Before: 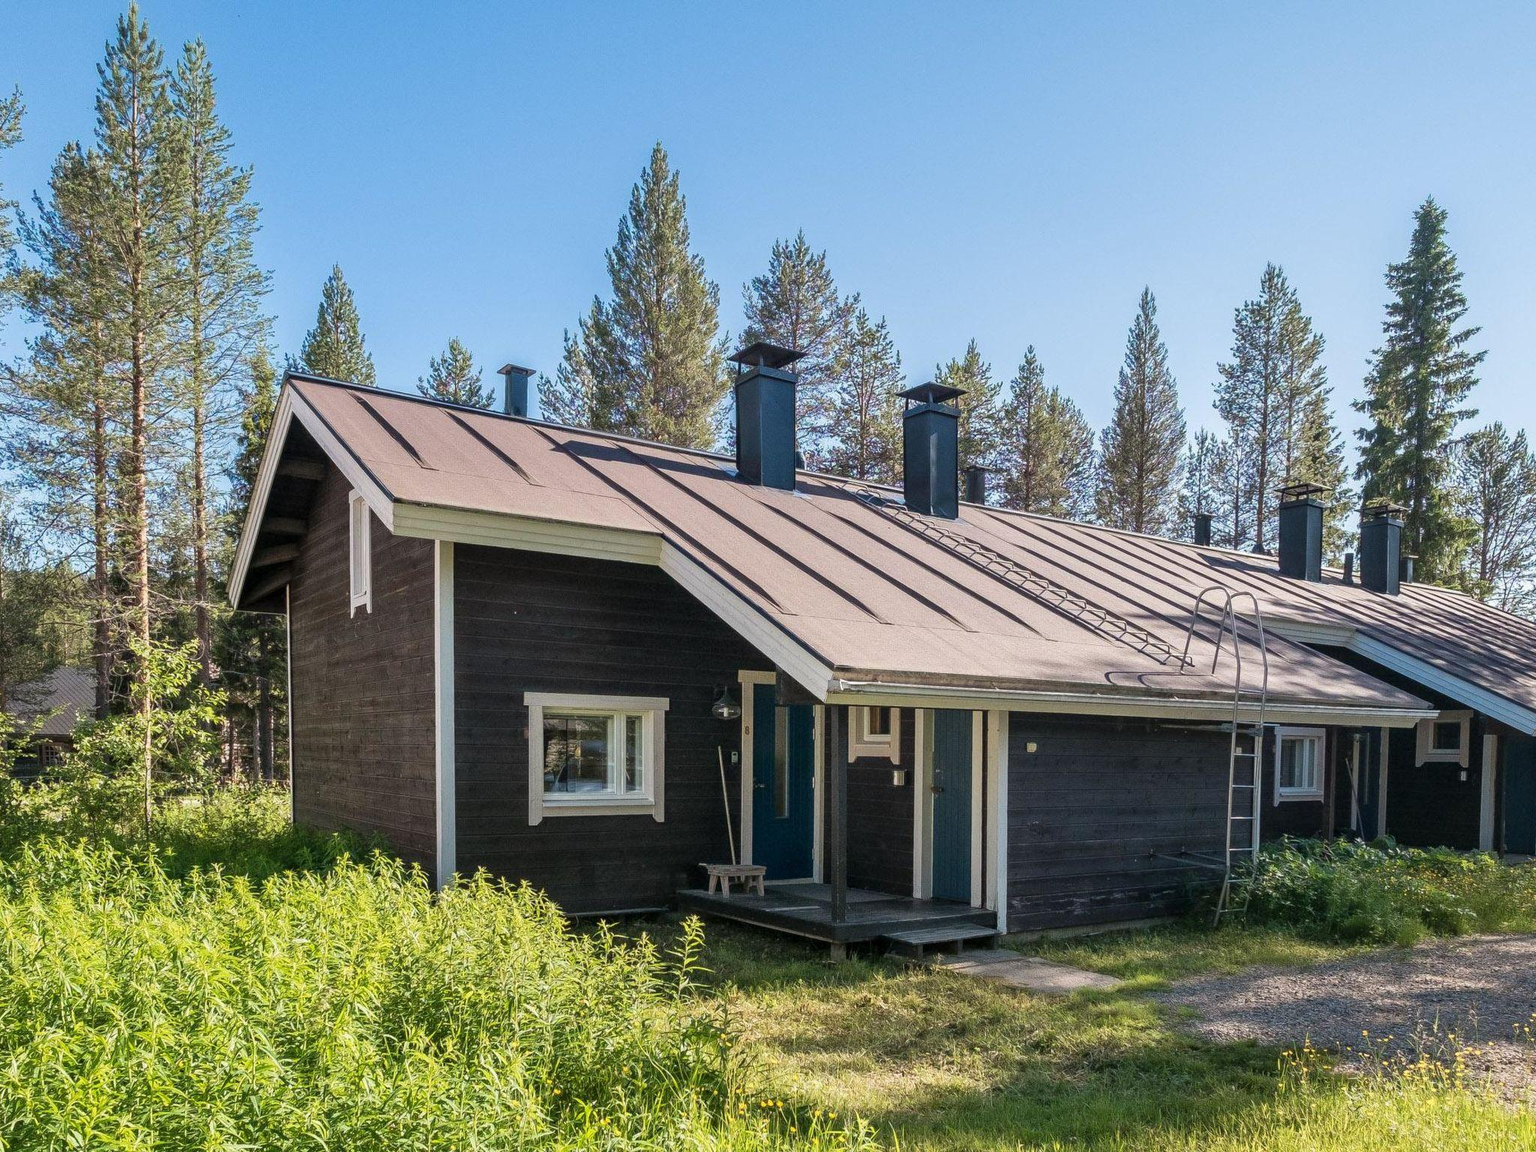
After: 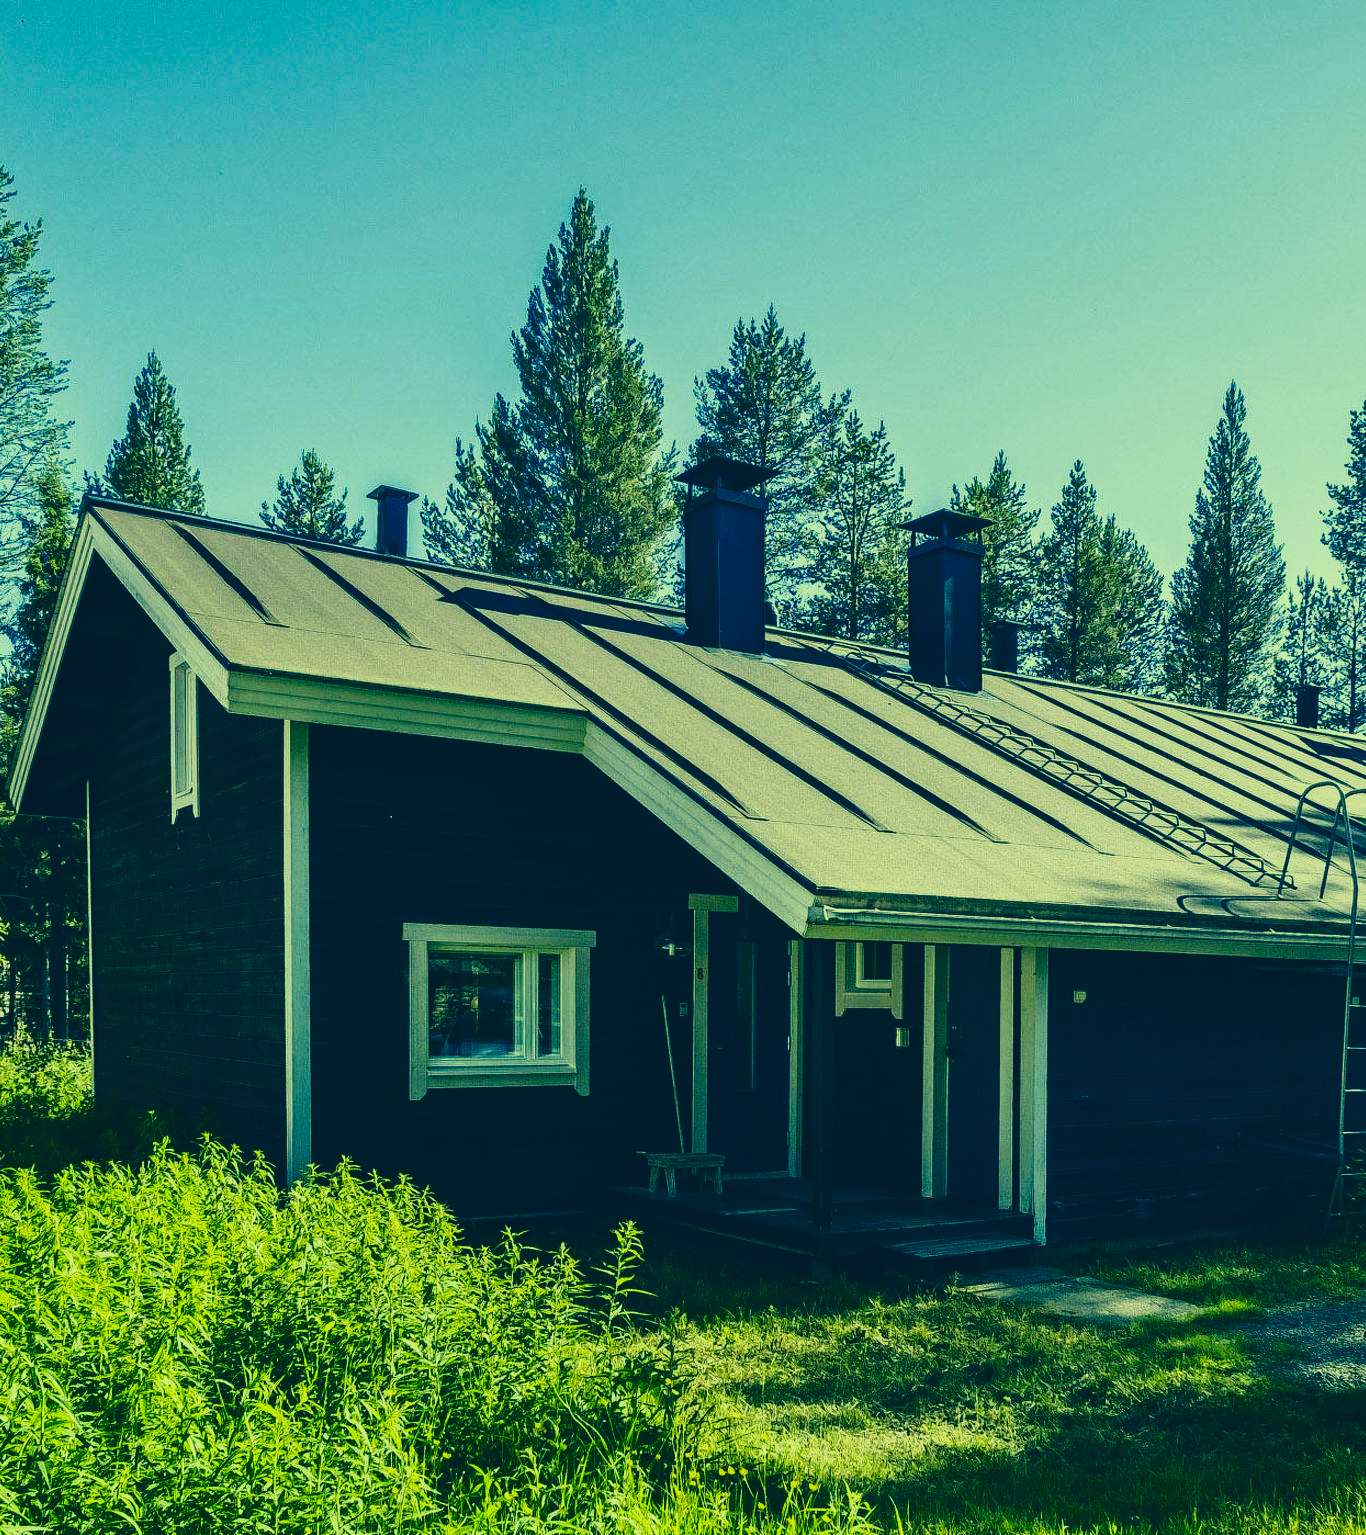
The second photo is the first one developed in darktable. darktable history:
crop and rotate: left 14.469%, right 18.819%
contrast brightness saturation: contrast 0.282
base curve: curves: ch0 [(0, 0) (0.028, 0.03) (0.121, 0.232) (0.46, 0.748) (0.859, 0.968) (1, 1)], preserve colors none
exposure: exposure 0.405 EV, compensate exposure bias true, compensate highlight preservation false
color correction: highlights a* -15.7, highlights b* 39.85, shadows a* -39.58, shadows b* -26.81
shadows and highlights: shadows 24.98, highlights -24.85
tone equalizer: -8 EV -1.98 EV, -7 EV -2 EV, -6 EV -1.98 EV, -5 EV -2 EV, -4 EV -2 EV, -3 EV -1.98 EV, -2 EV -1.98 EV, -1 EV -1.61 EV, +0 EV -2 EV, edges refinement/feathering 500, mask exposure compensation -1.57 EV, preserve details no
